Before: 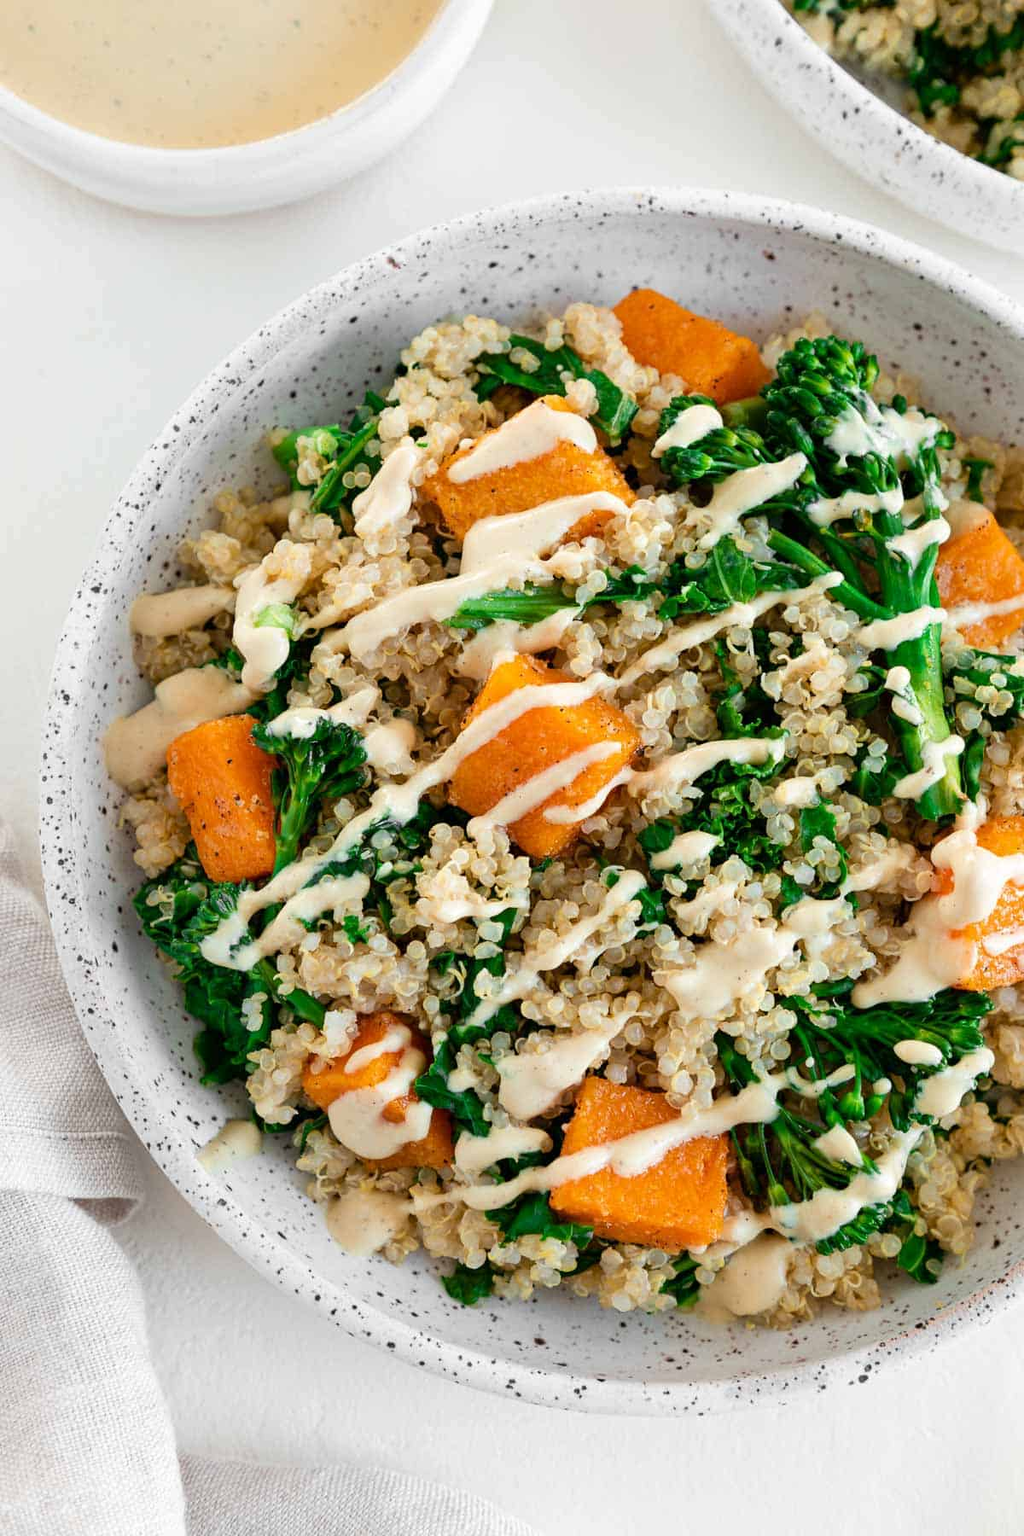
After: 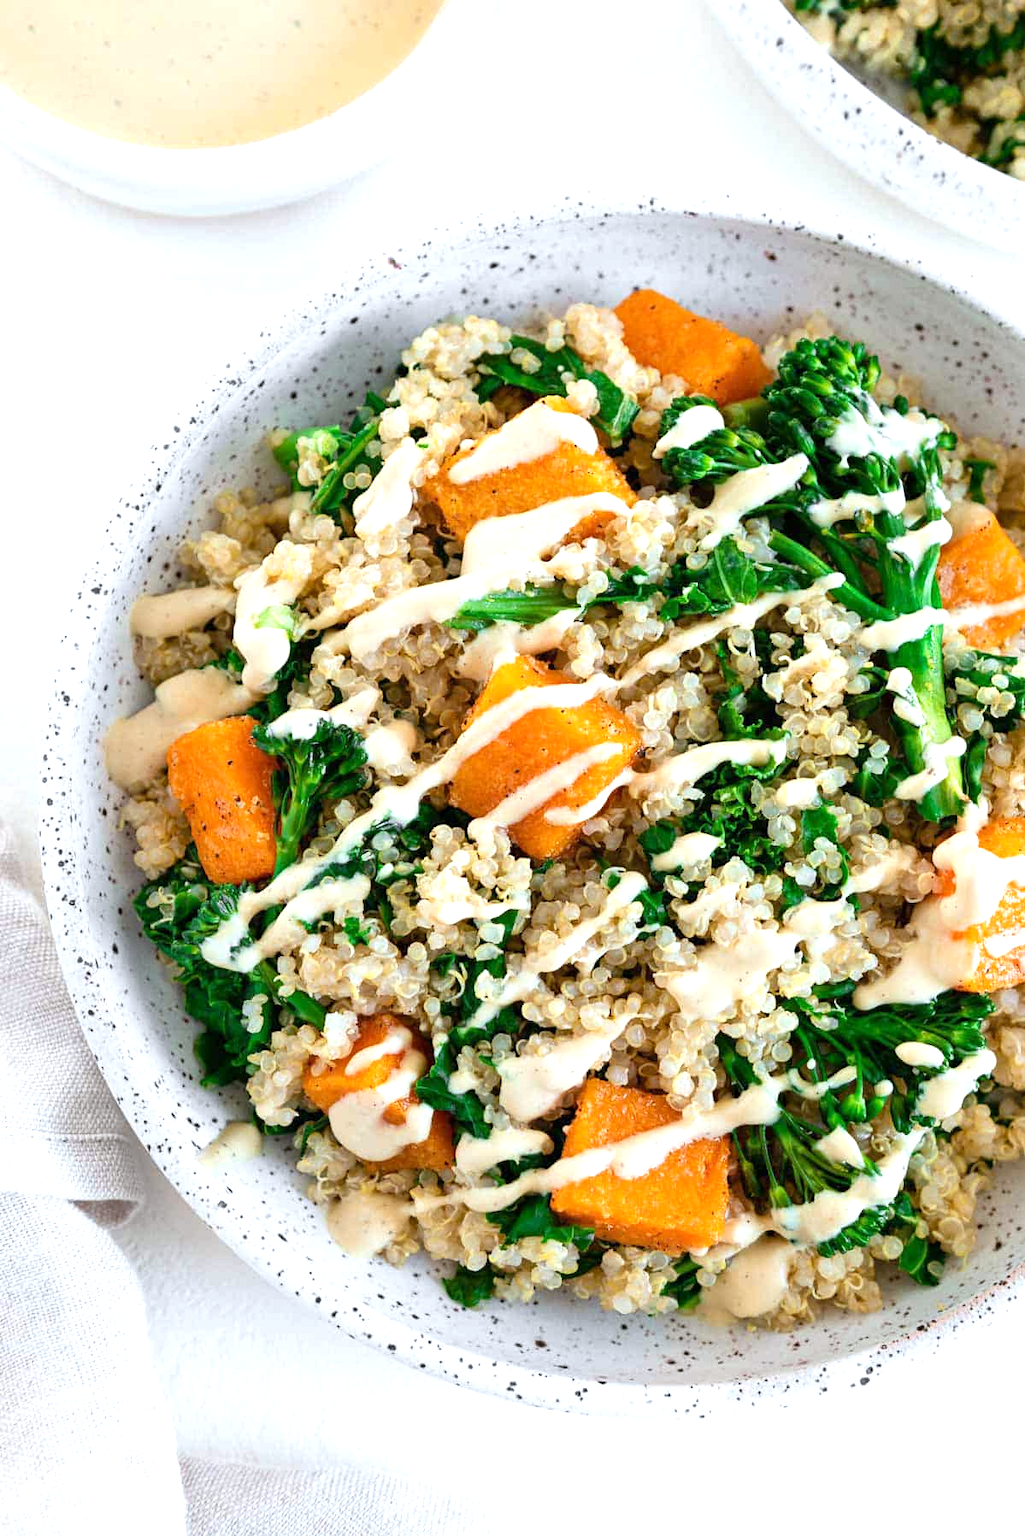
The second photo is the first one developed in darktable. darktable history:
exposure: exposure 0.559 EV, compensate highlight preservation false
crop: top 0.05%, bottom 0.098%
white balance: red 0.967, blue 1.049
